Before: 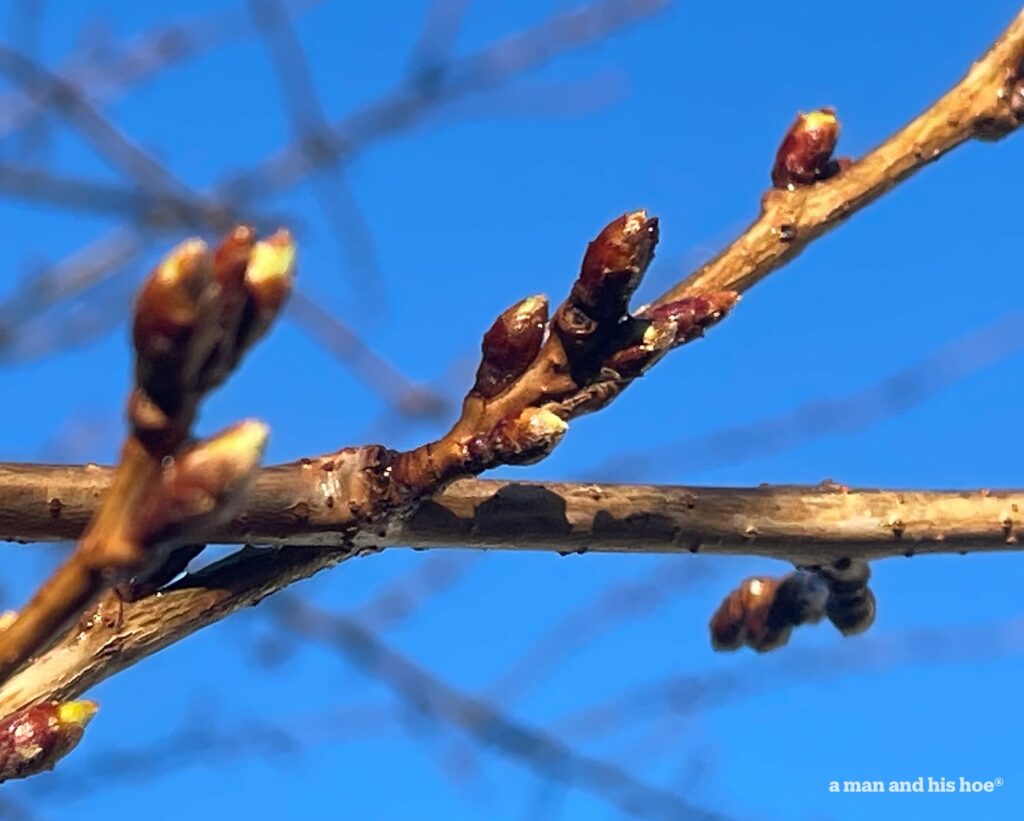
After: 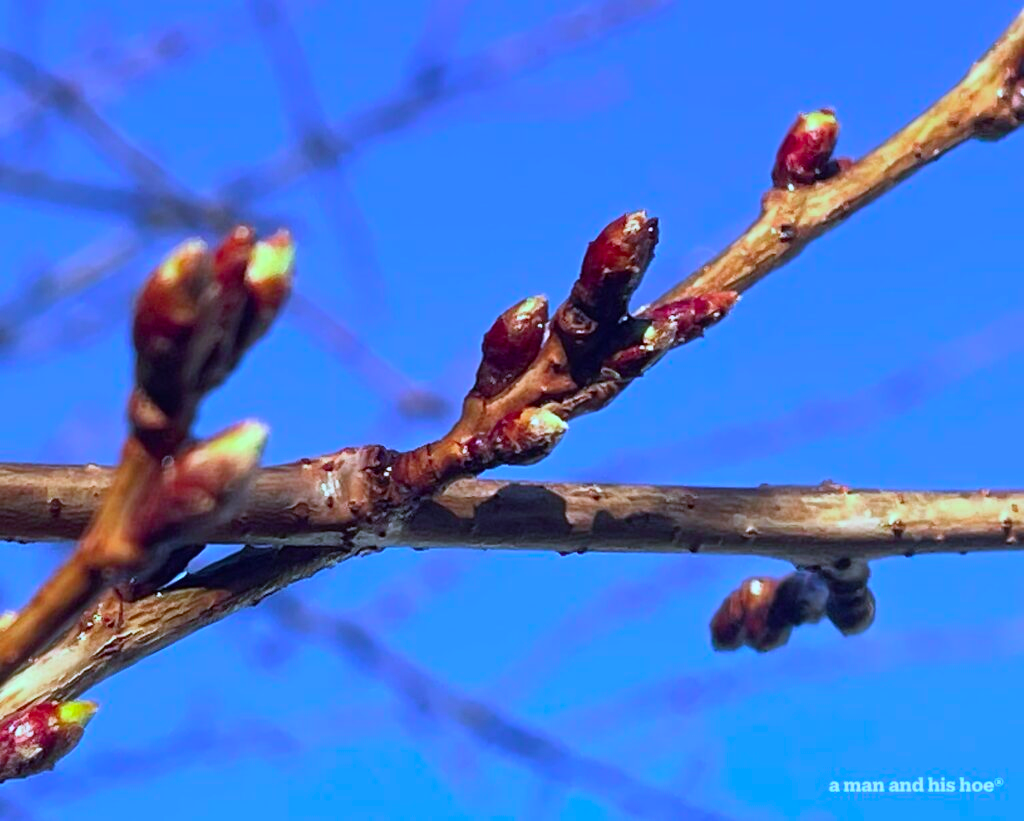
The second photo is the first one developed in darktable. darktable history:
white balance: red 0.871, blue 1.249
color contrast: green-magenta contrast 1.73, blue-yellow contrast 1.15
